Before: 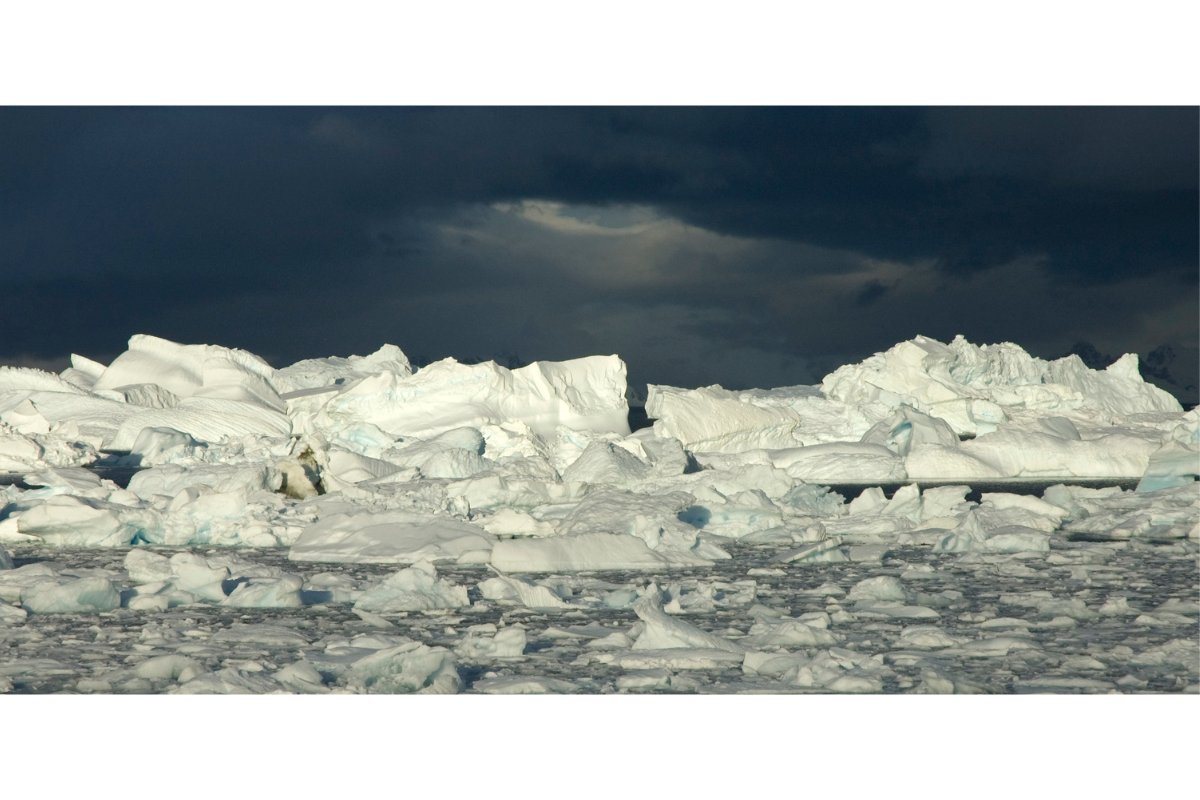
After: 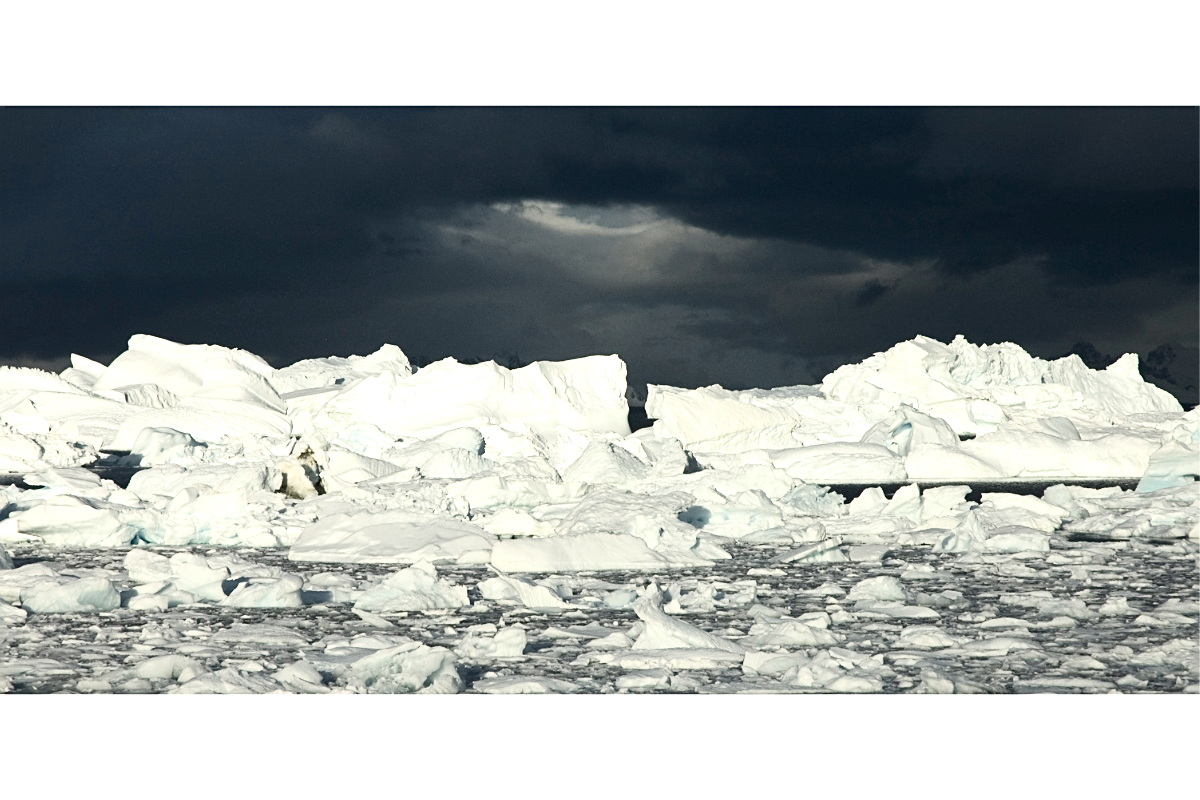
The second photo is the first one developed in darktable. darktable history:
exposure: black level correction 0.001, exposure 0.5 EV, compensate exposure bias true, compensate highlight preservation false
sharpen: on, module defaults
contrast brightness saturation: contrast 0.253, saturation -0.321
